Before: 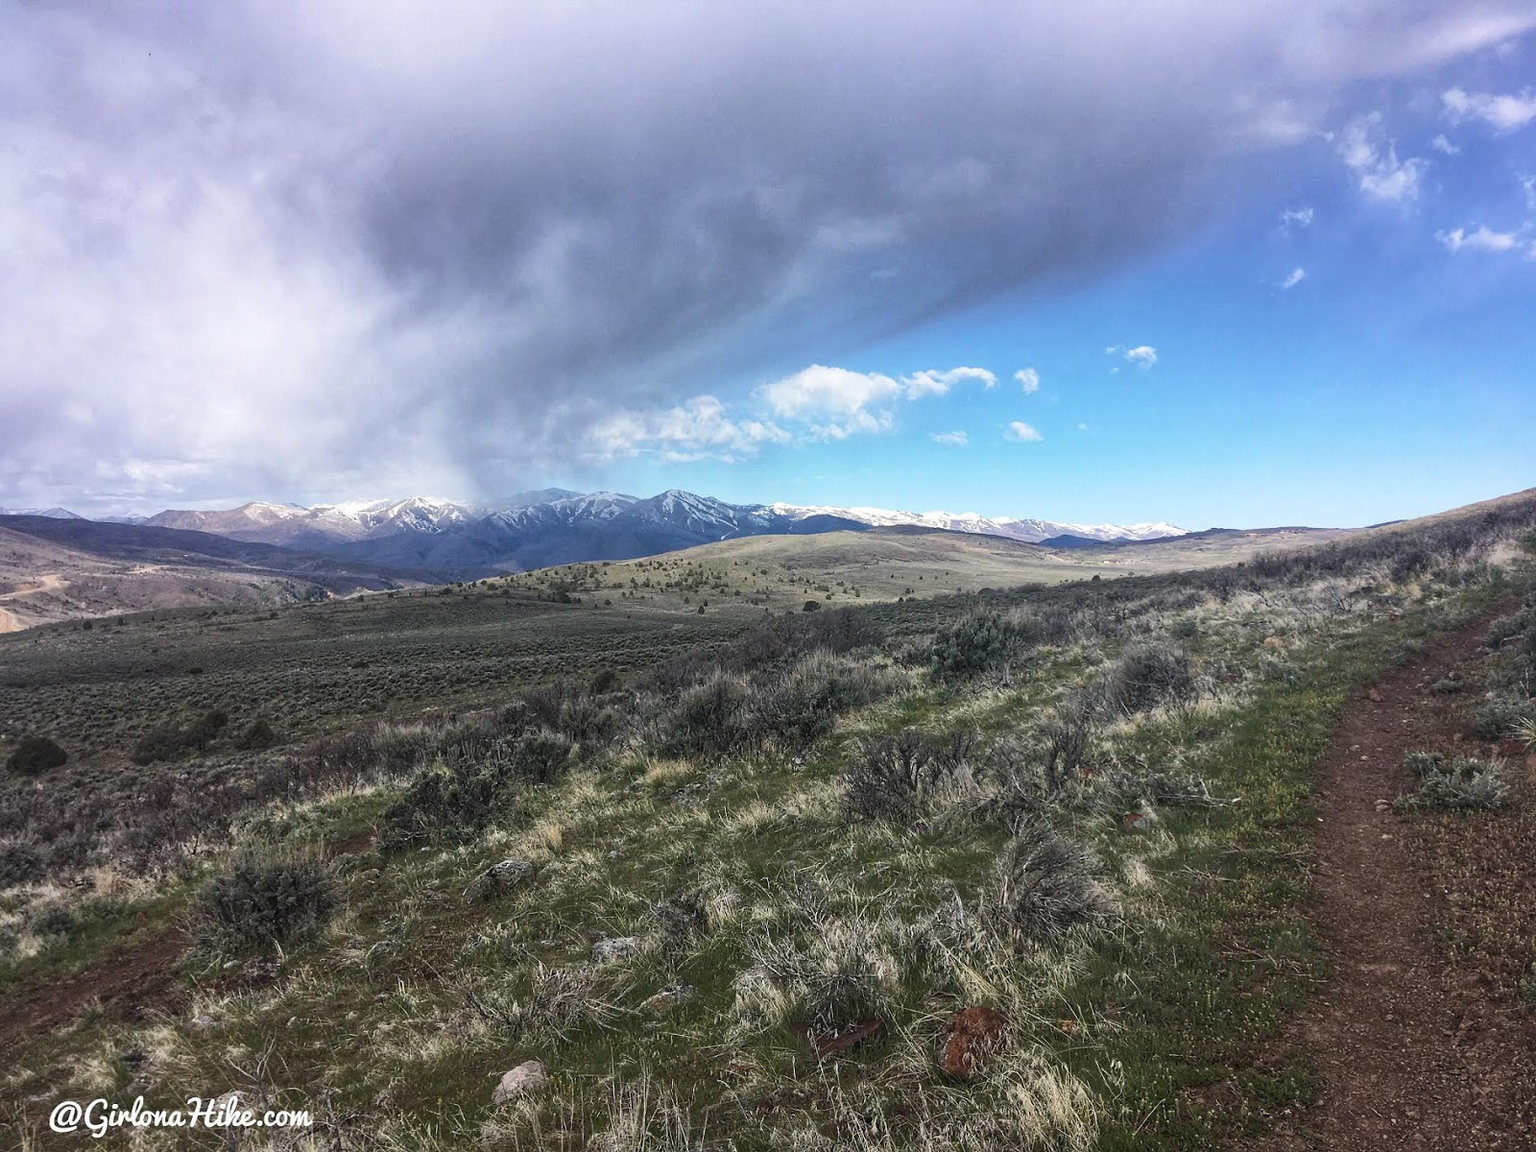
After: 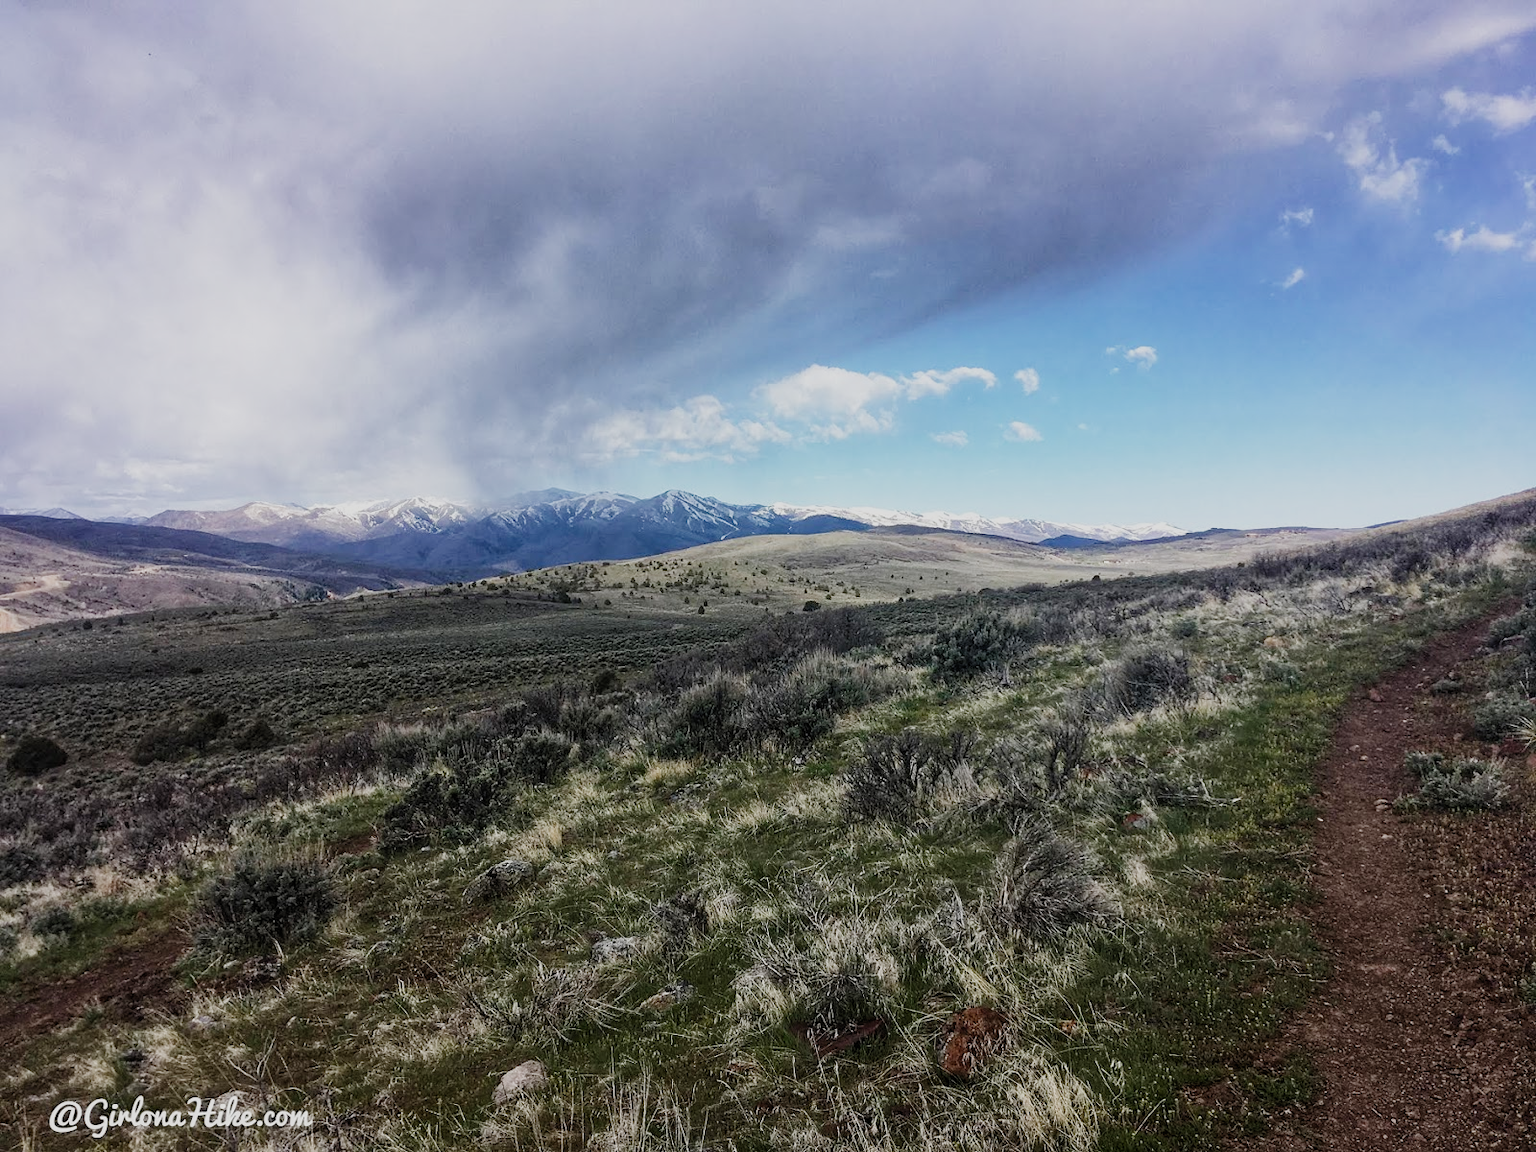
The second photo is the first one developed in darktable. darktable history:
filmic rgb: black relative exposure -7.65 EV, white relative exposure 4.56 EV, threshold 2.95 EV, hardness 3.61, contrast 1.115, add noise in highlights 0.002, preserve chrominance no, color science v3 (2019), use custom middle-gray values true, contrast in highlights soft, enable highlight reconstruction true
